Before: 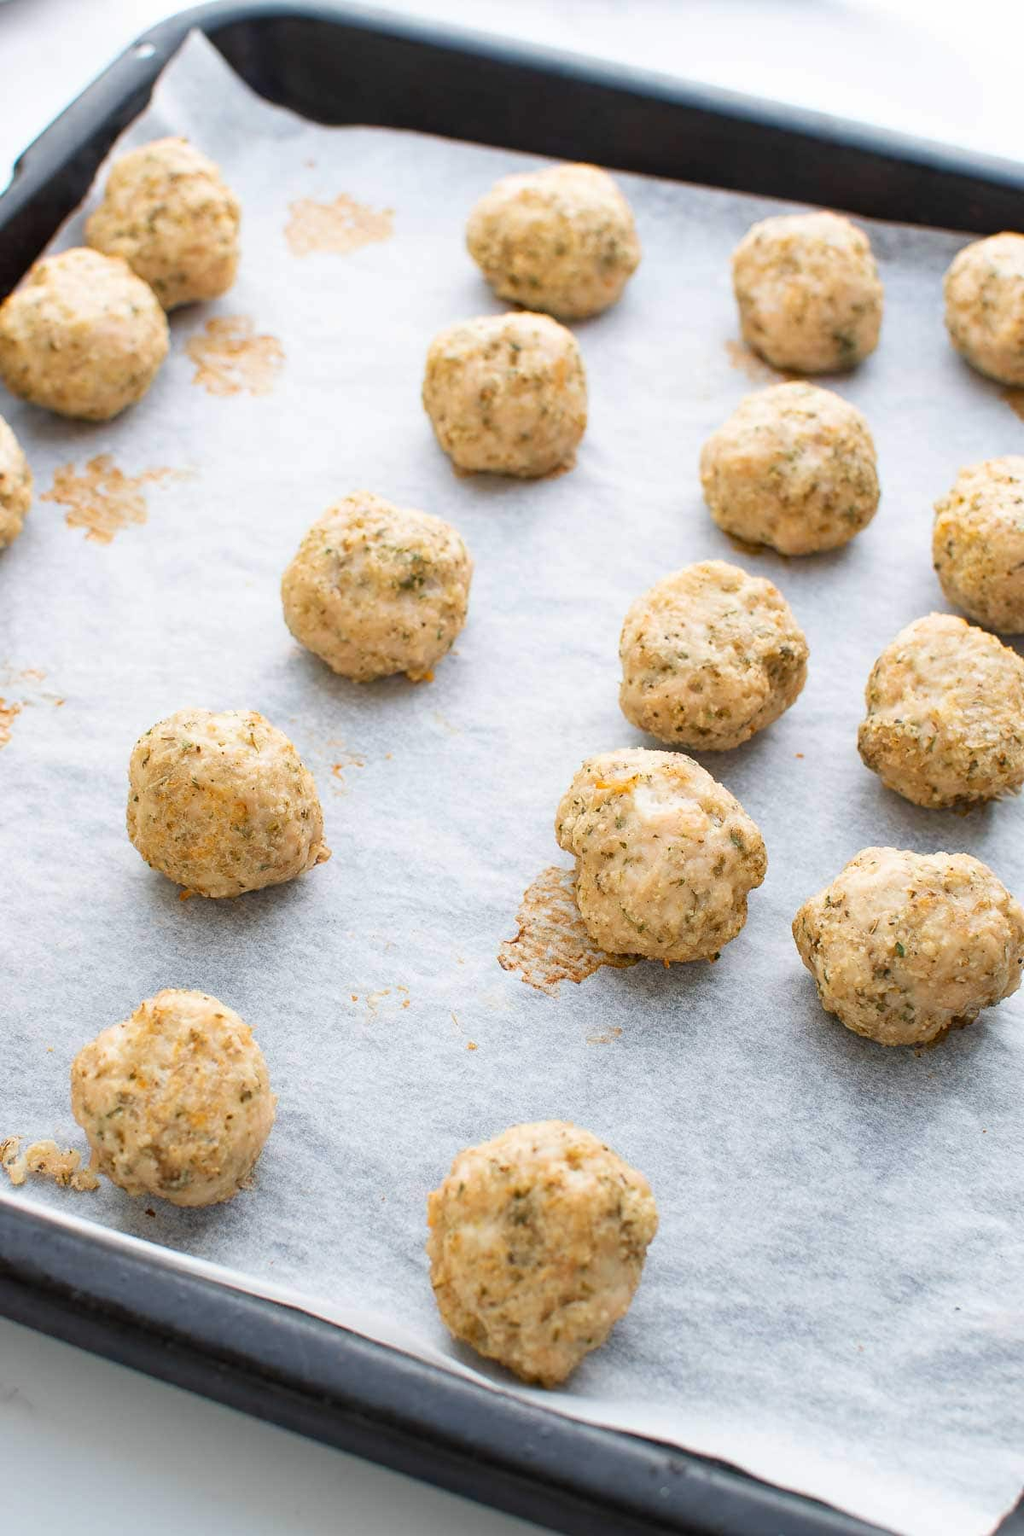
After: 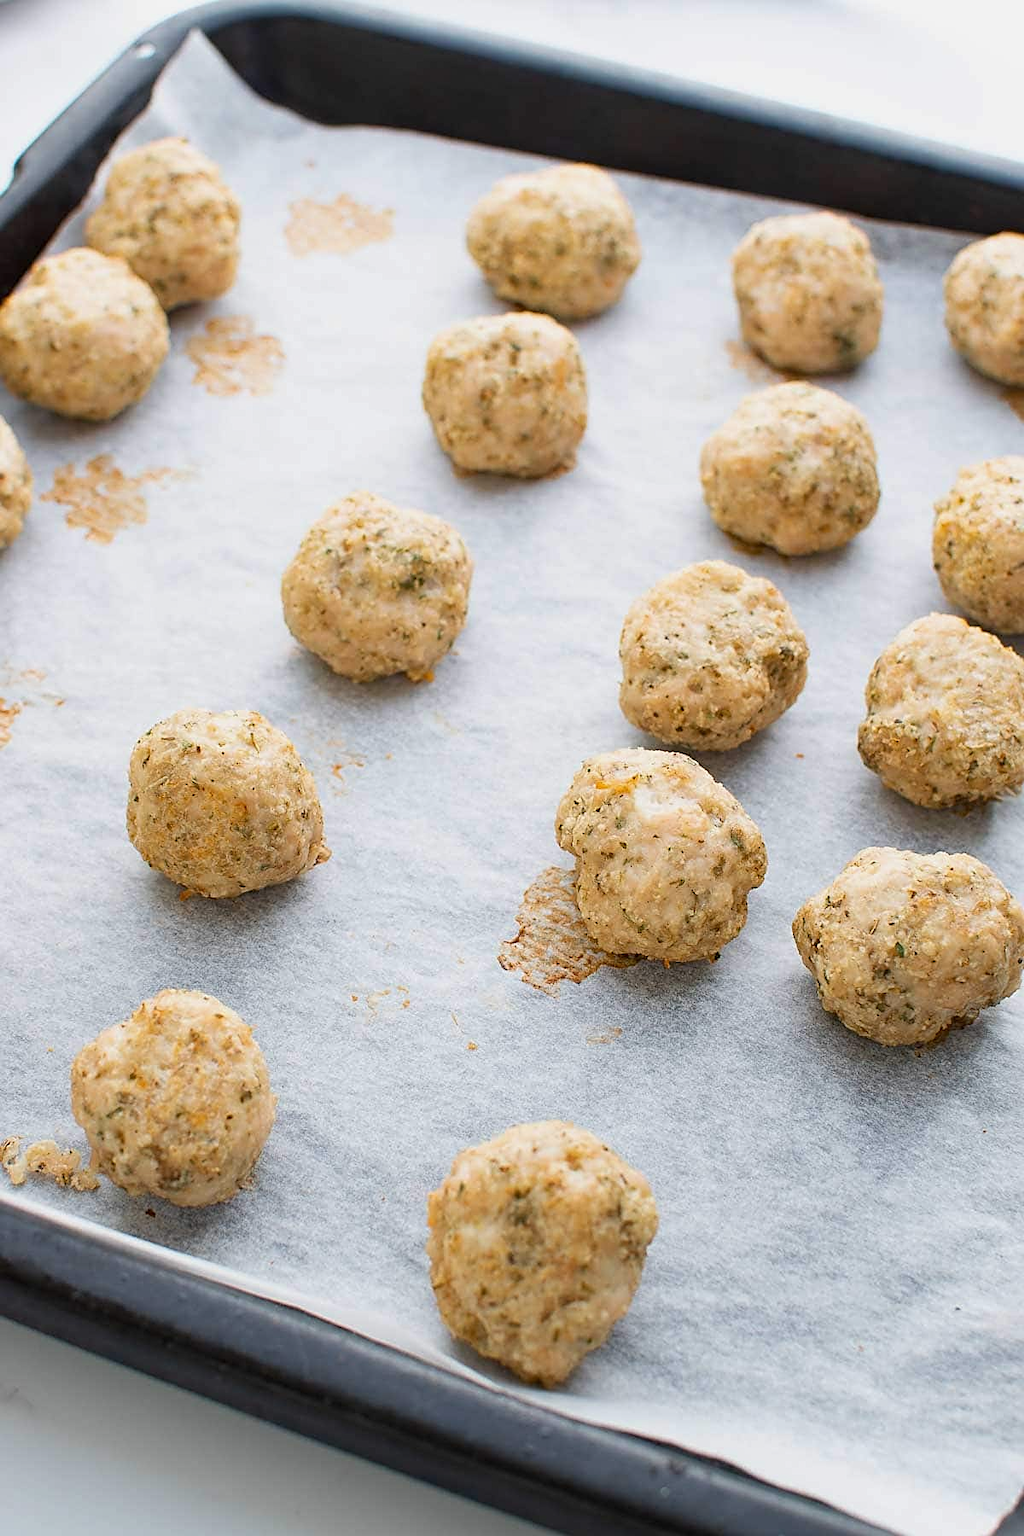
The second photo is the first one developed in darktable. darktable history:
exposure: exposure -0.158 EV, compensate exposure bias true, compensate highlight preservation false
sharpen: on, module defaults
